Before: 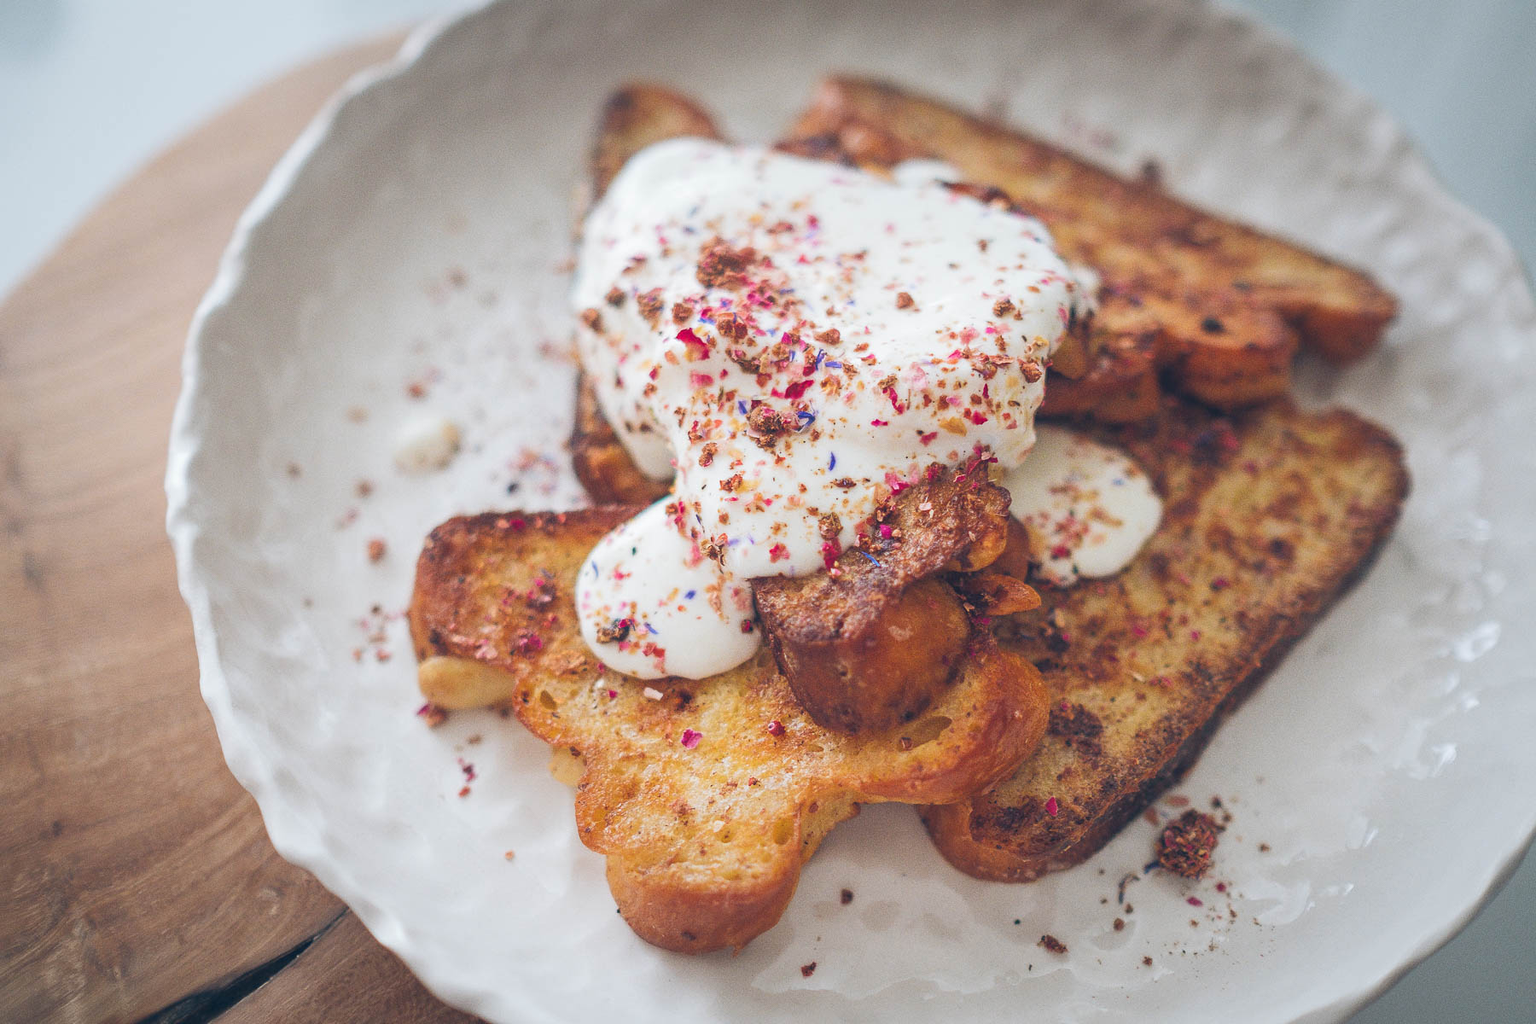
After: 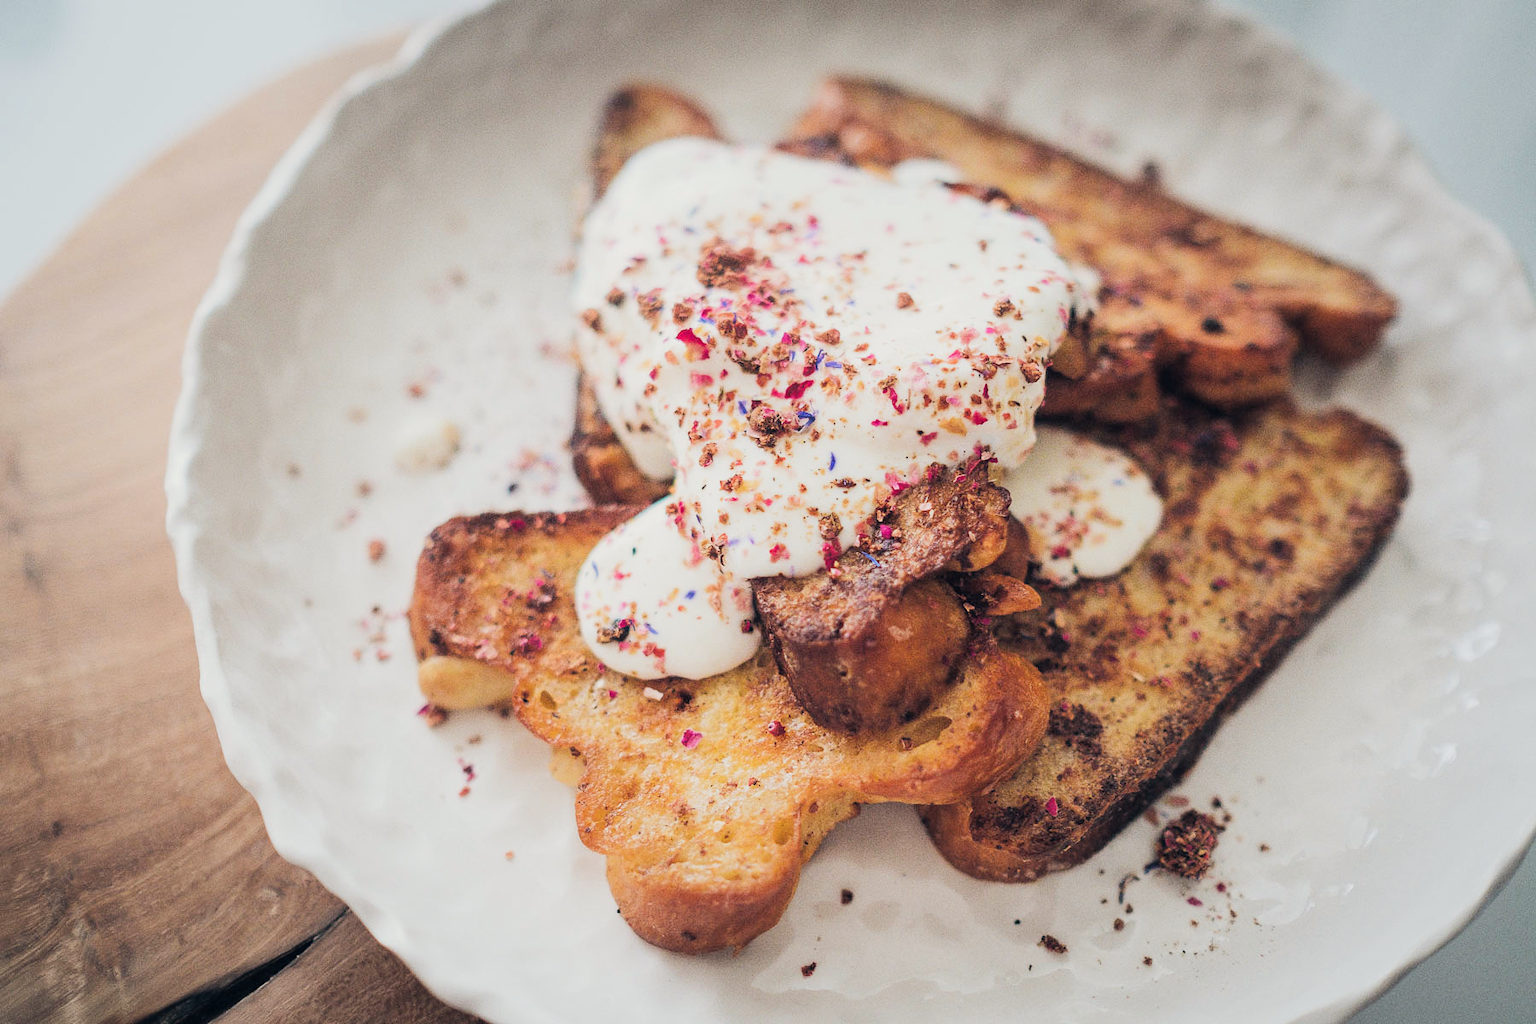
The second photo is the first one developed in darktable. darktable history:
color correction: highlights b* 3
tone equalizer: -8 EV -0.75 EV, -7 EV -0.7 EV, -6 EV -0.6 EV, -5 EV -0.4 EV, -3 EV 0.4 EV, -2 EV 0.6 EV, -1 EV 0.7 EV, +0 EV 0.75 EV, edges refinement/feathering 500, mask exposure compensation -1.57 EV, preserve details no
filmic rgb: black relative exposure -7.65 EV, white relative exposure 4.56 EV, hardness 3.61, contrast 1.05
